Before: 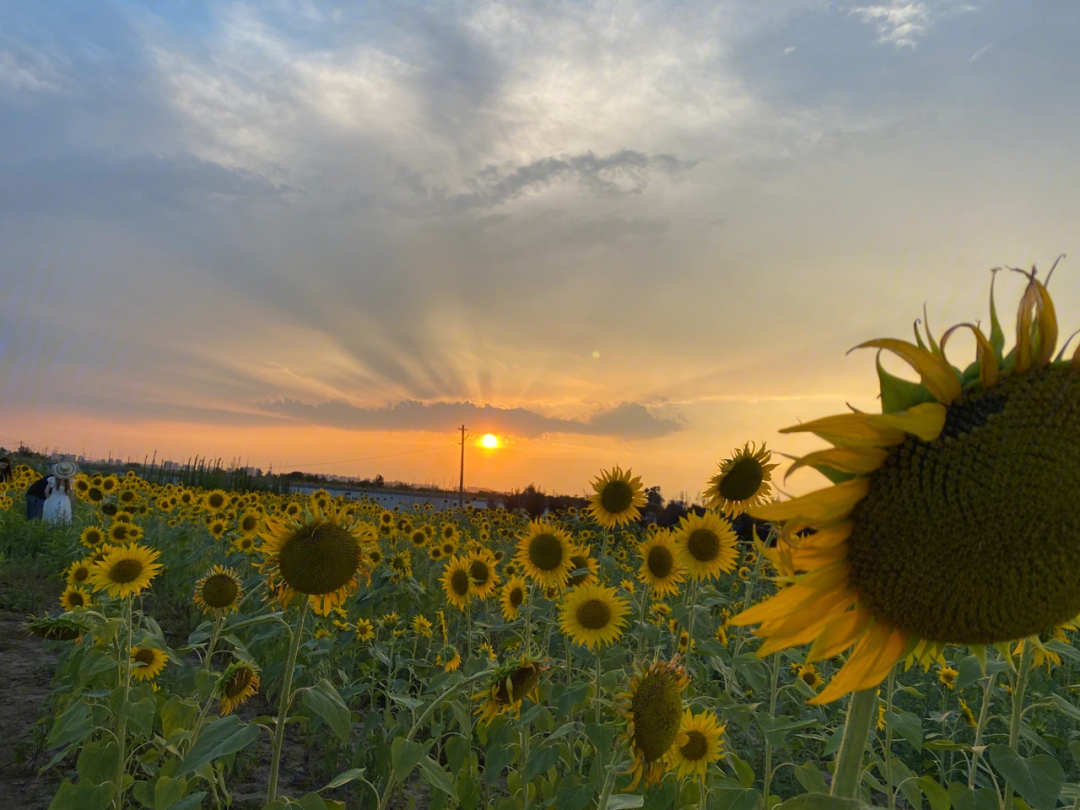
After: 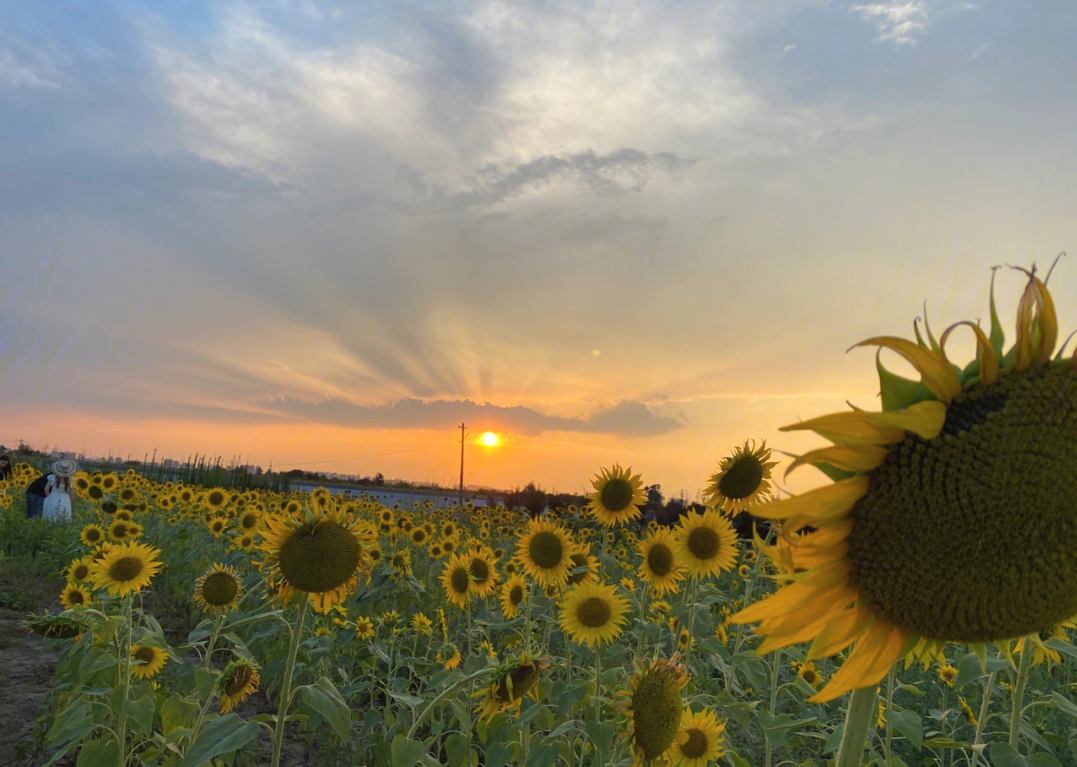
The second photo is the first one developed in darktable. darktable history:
contrast brightness saturation: contrast 0.051, brightness 0.068, saturation 0.006
crop: top 0.269%, right 0.256%, bottom 5.002%
